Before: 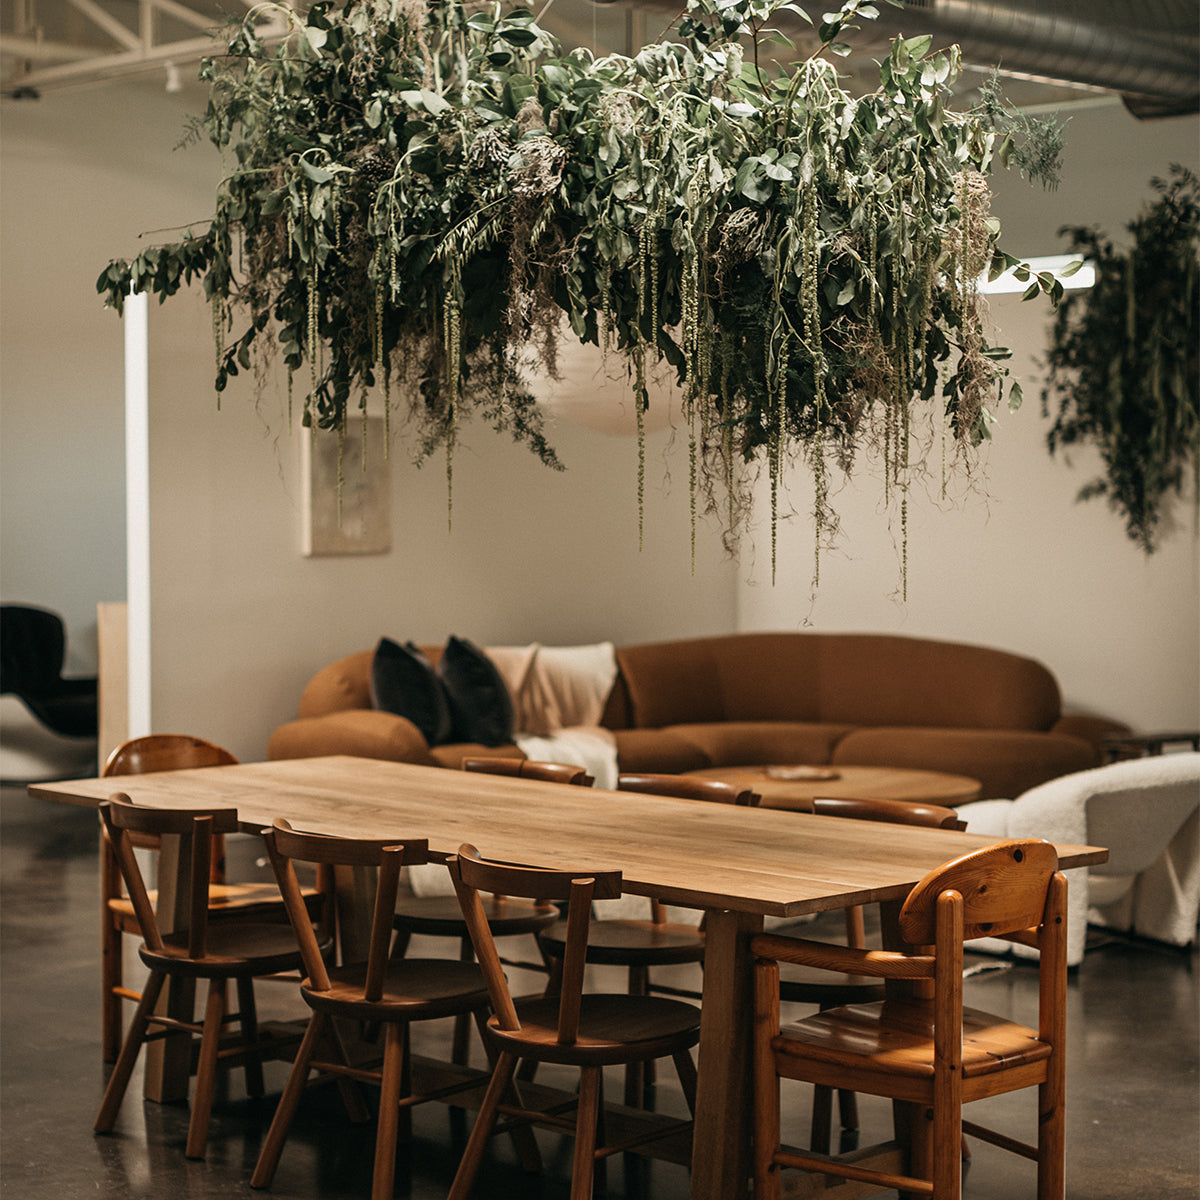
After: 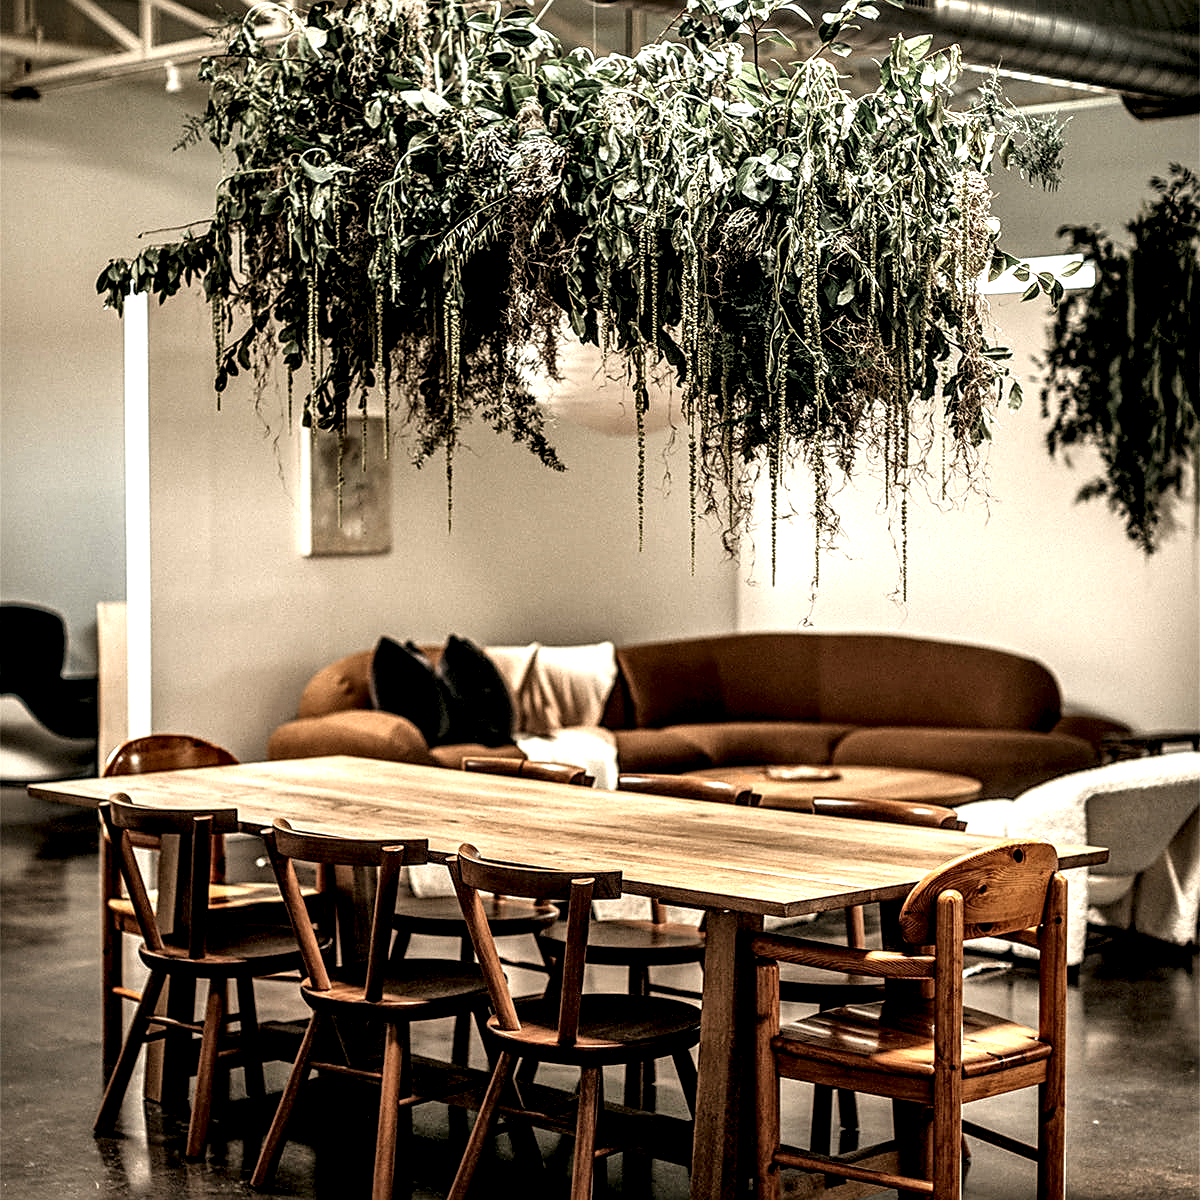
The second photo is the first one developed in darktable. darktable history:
local contrast: highlights 115%, shadows 42%, detail 293%
sharpen: on, module defaults
shadows and highlights: on, module defaults
